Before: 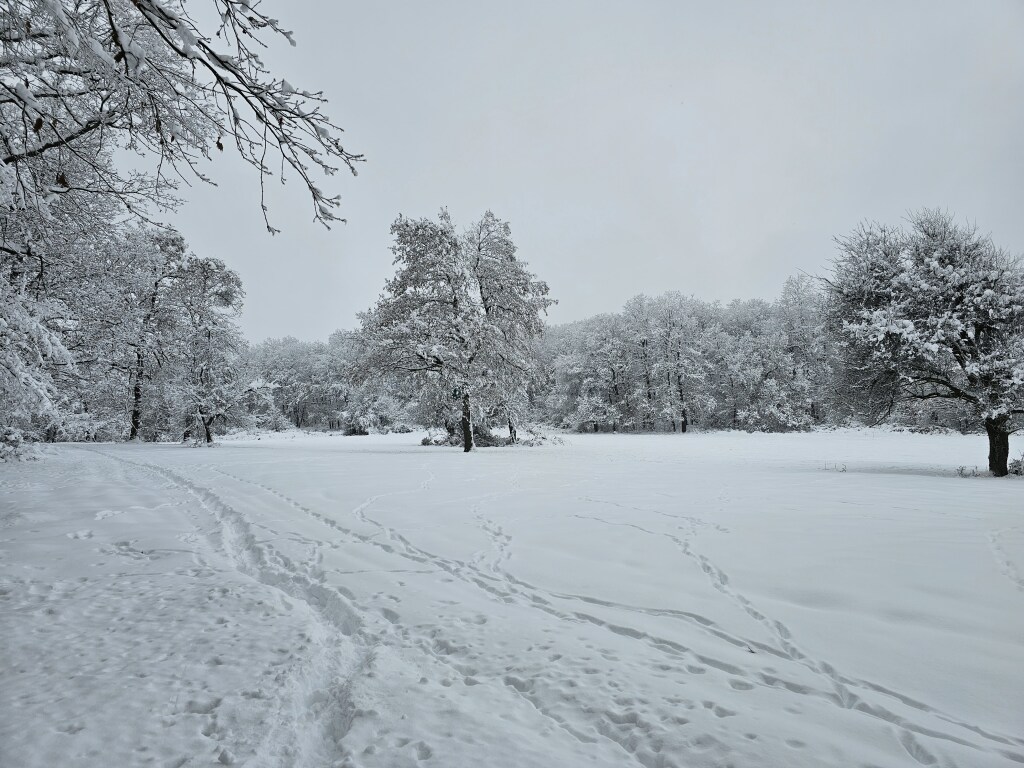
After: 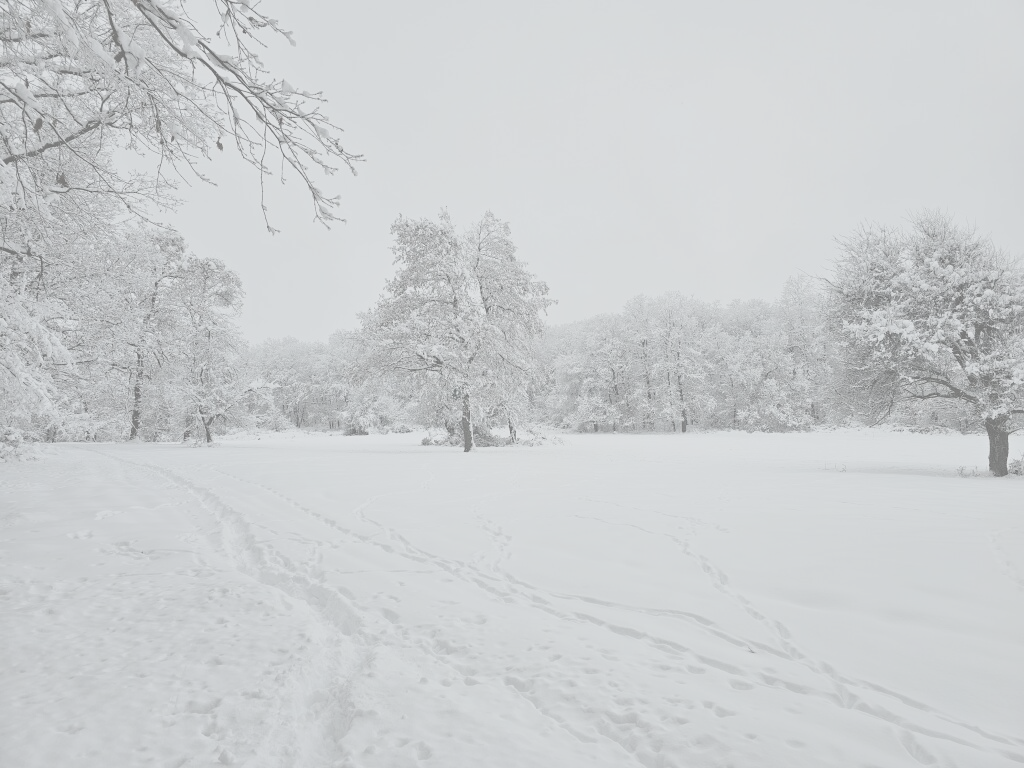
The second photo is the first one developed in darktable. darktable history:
contrast brightness saturation: contrast -0.34, brightness 0.75, saturation -0.777
